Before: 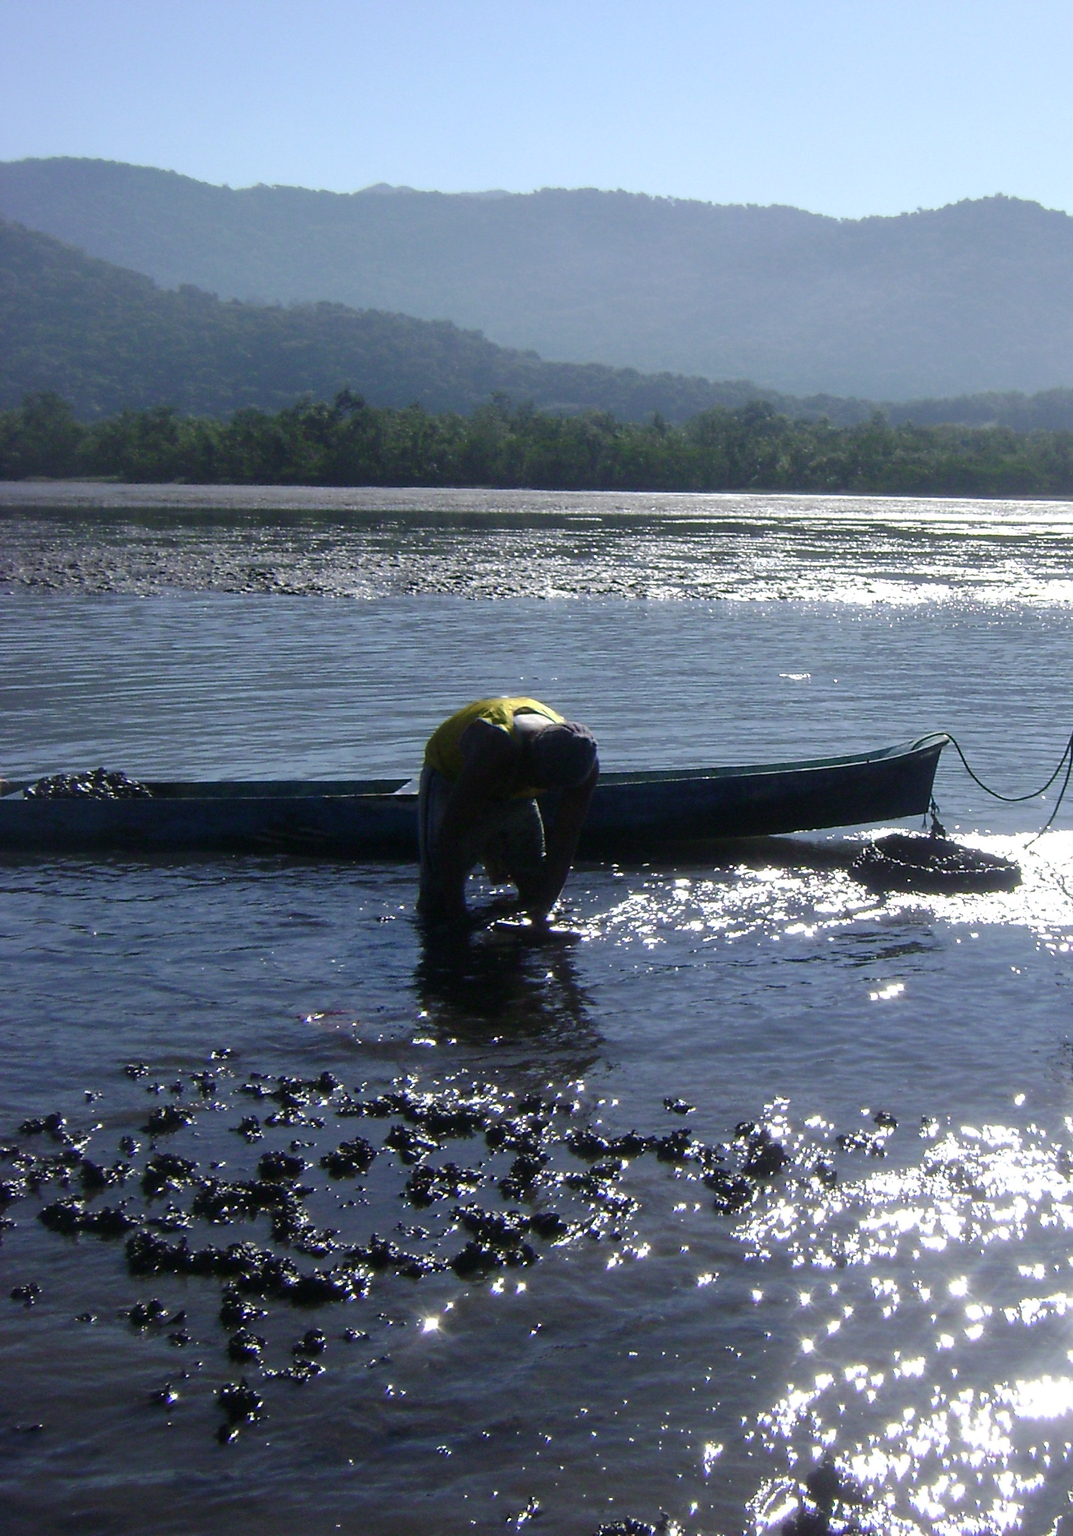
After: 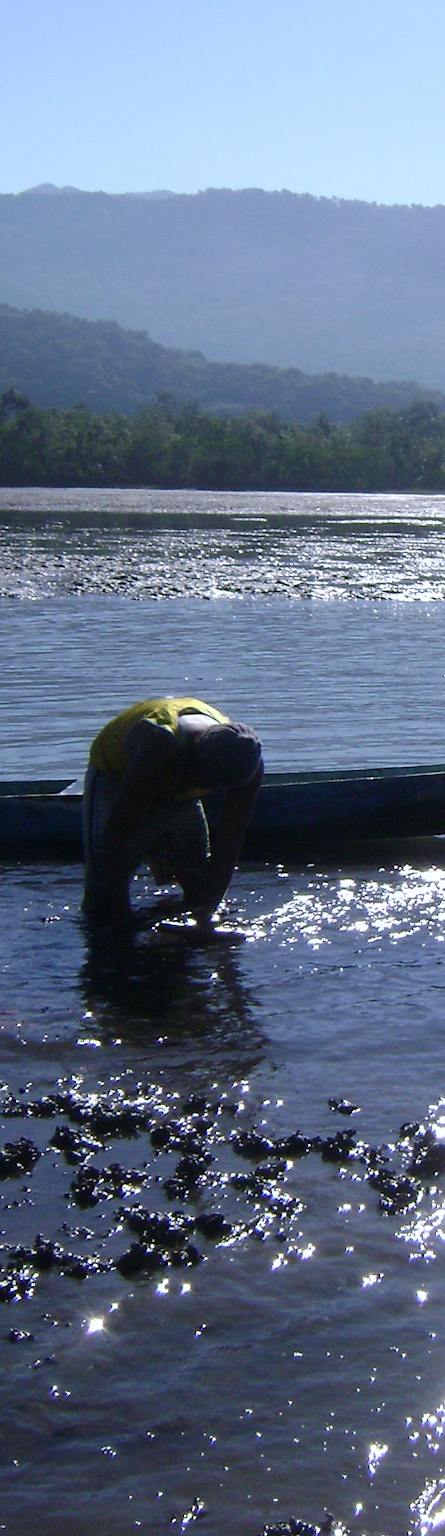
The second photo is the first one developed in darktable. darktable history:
crop: left 31.263%, right 27.204%
color calibration: illuminant as shot in camera, x 0.358, y 0.373, temperature 4628.91 K
